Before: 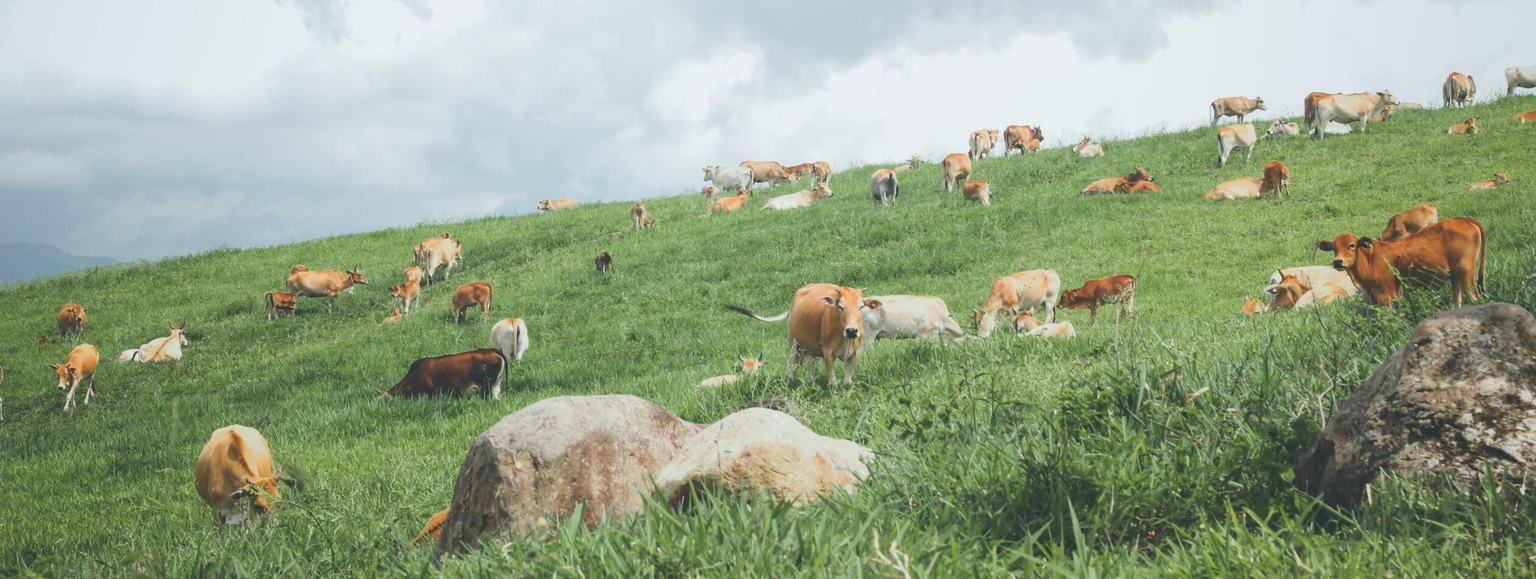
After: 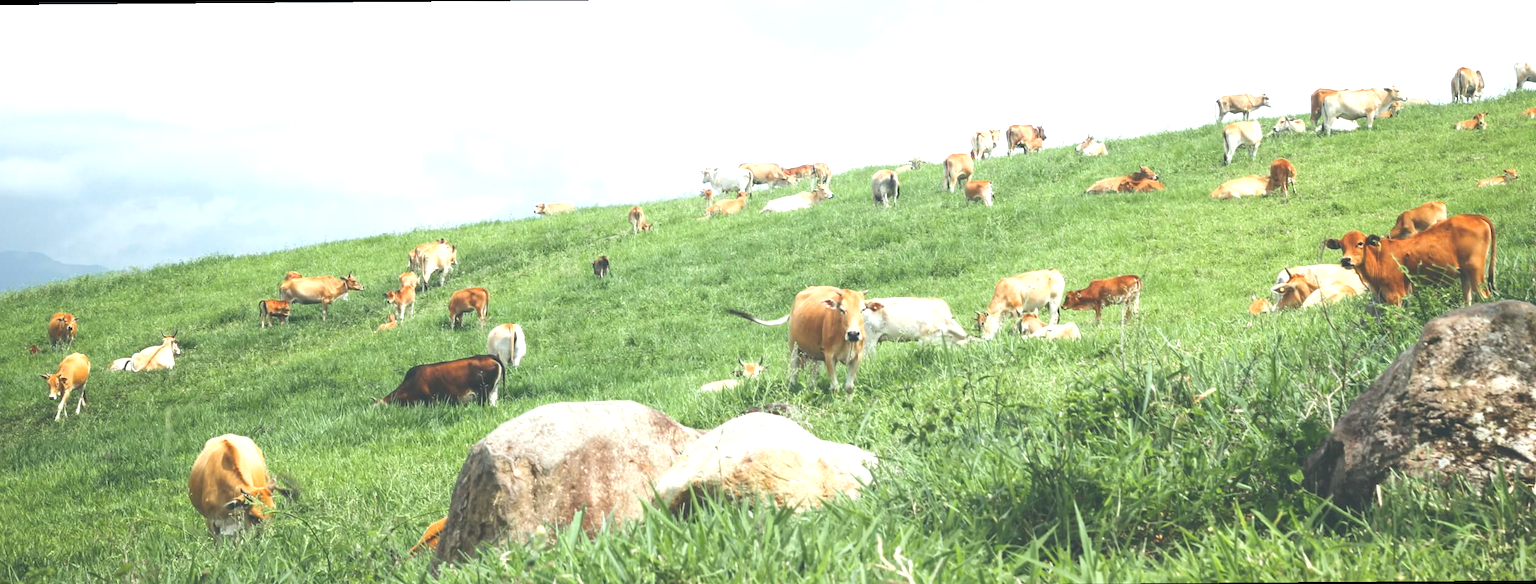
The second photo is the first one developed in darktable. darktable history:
rotate and perspective: rotation -0.45°, automatic cropping original format, crop left 0.008, crop right 0.992, crop top 0.012, crop bottom 0.988
levels: levels [0, 0.394, 0.787]
